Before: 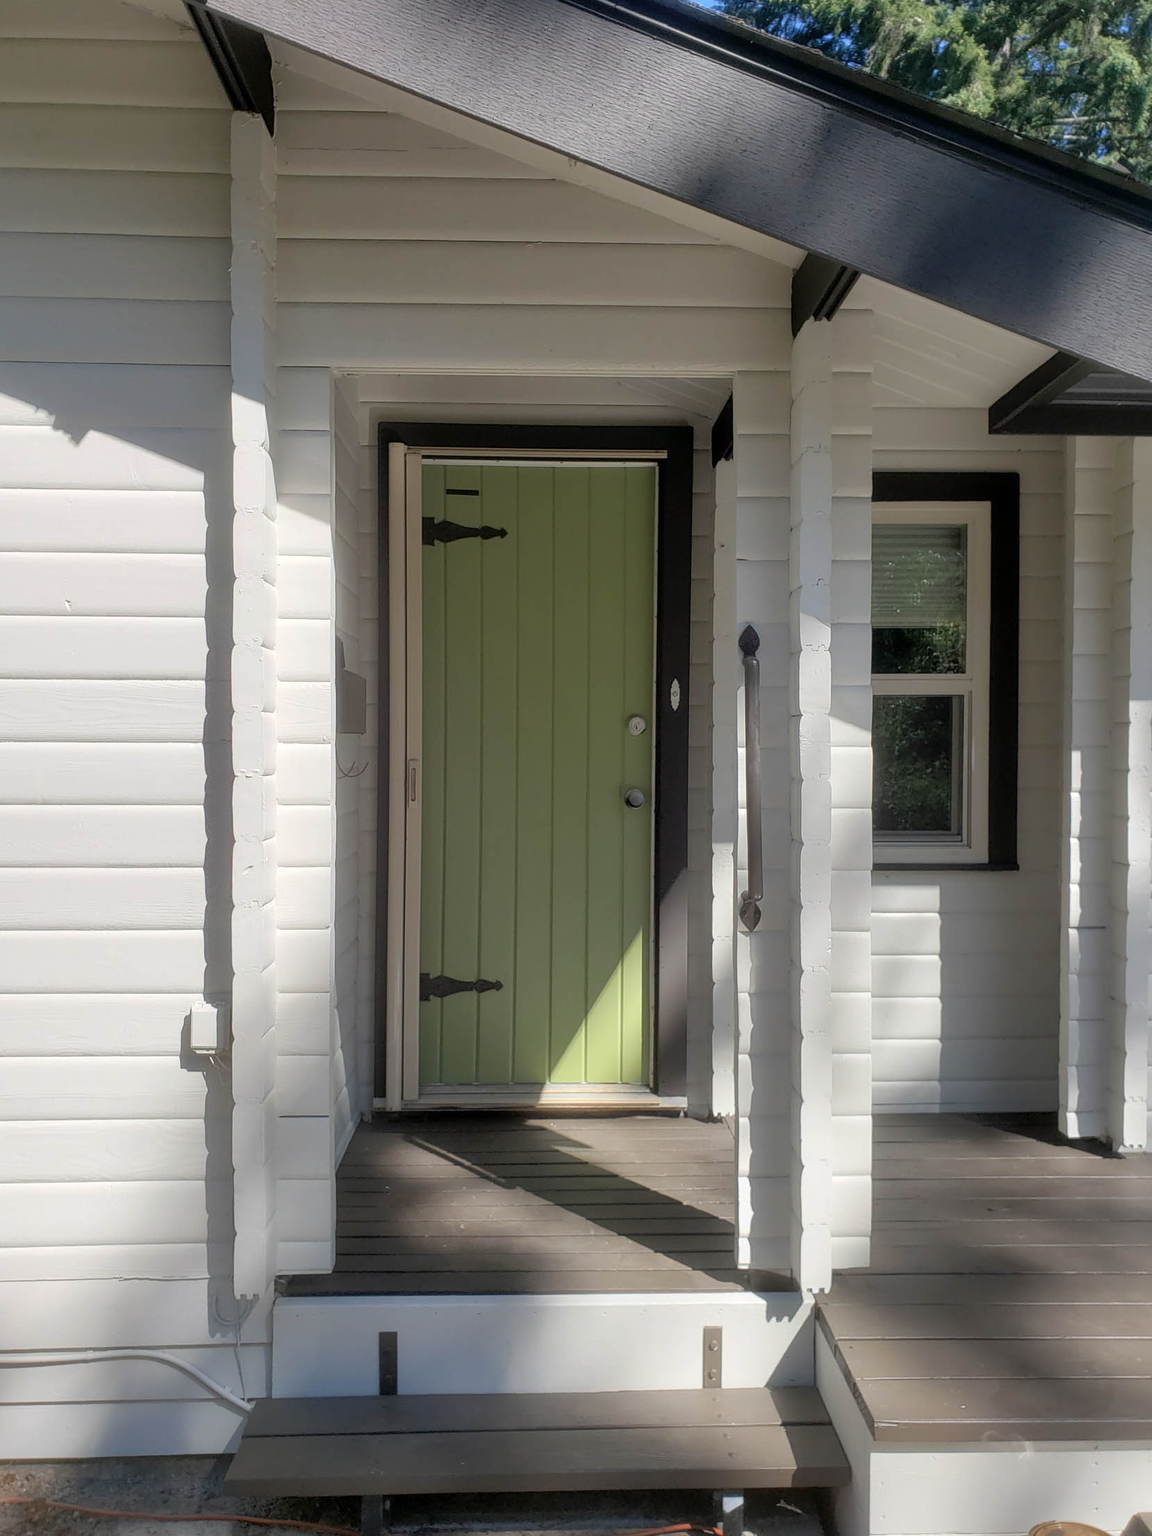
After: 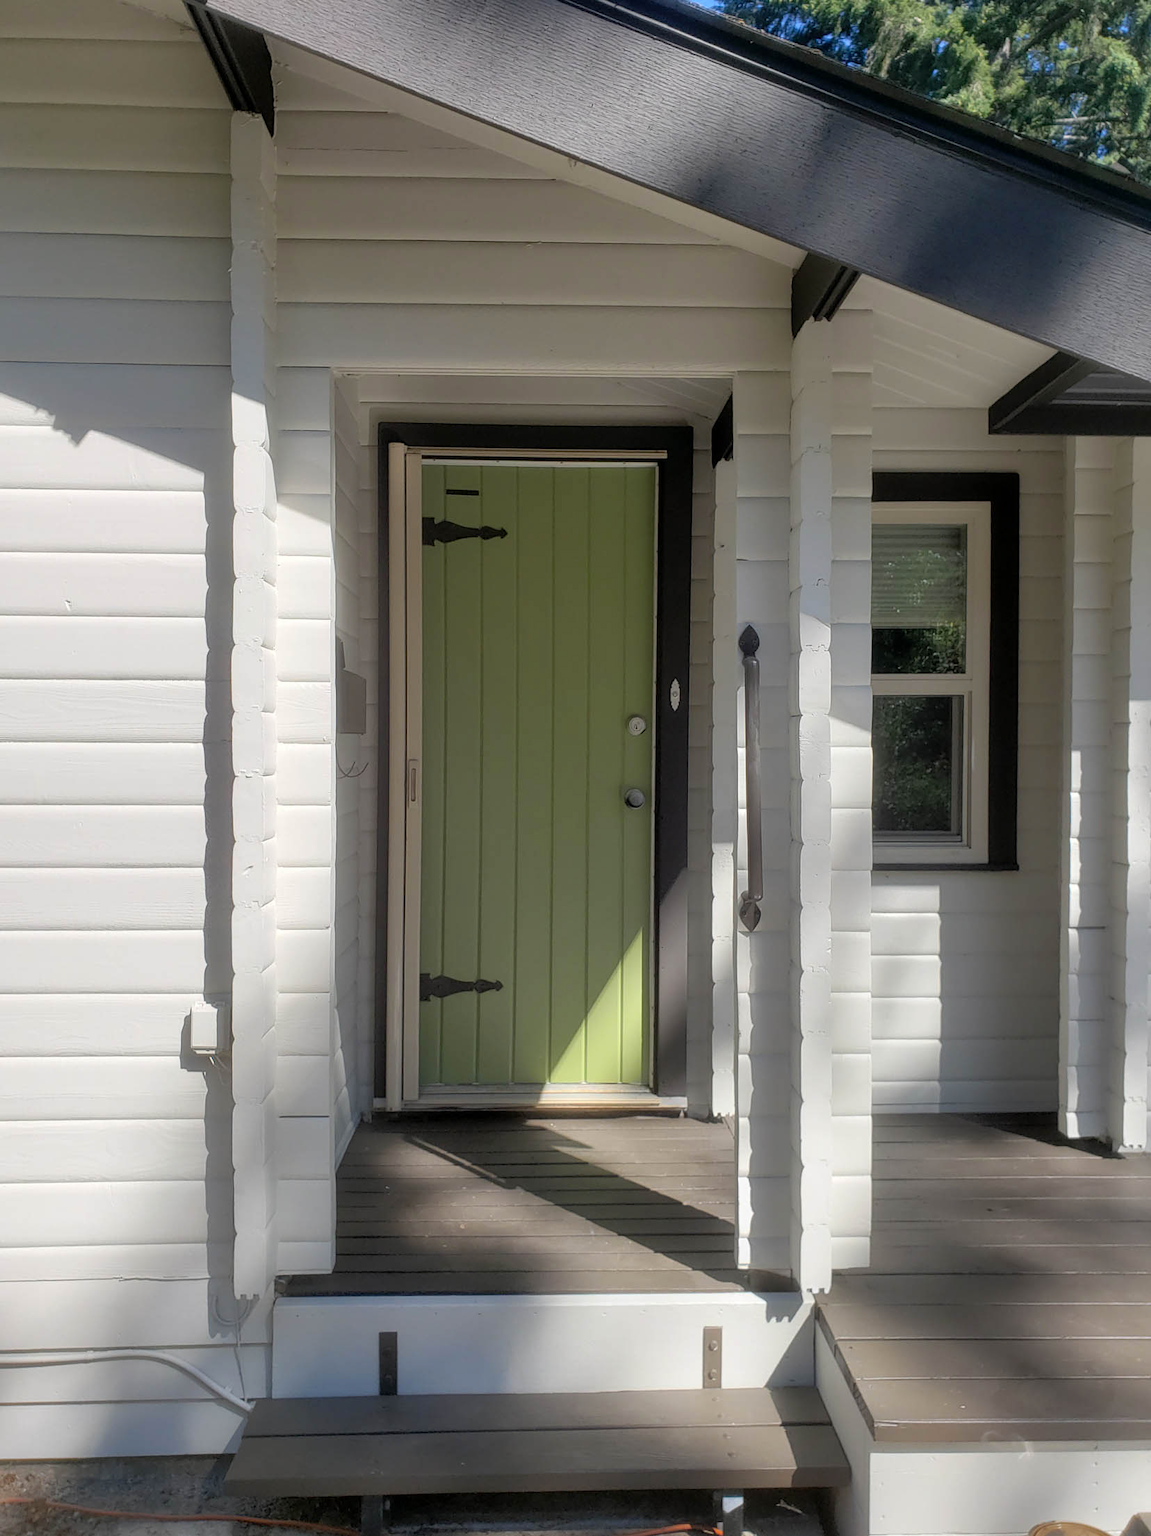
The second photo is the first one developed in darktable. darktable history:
color balance rgb: perceptual saturation grading › global saturation 25.808%, global vibrance -23.773%
